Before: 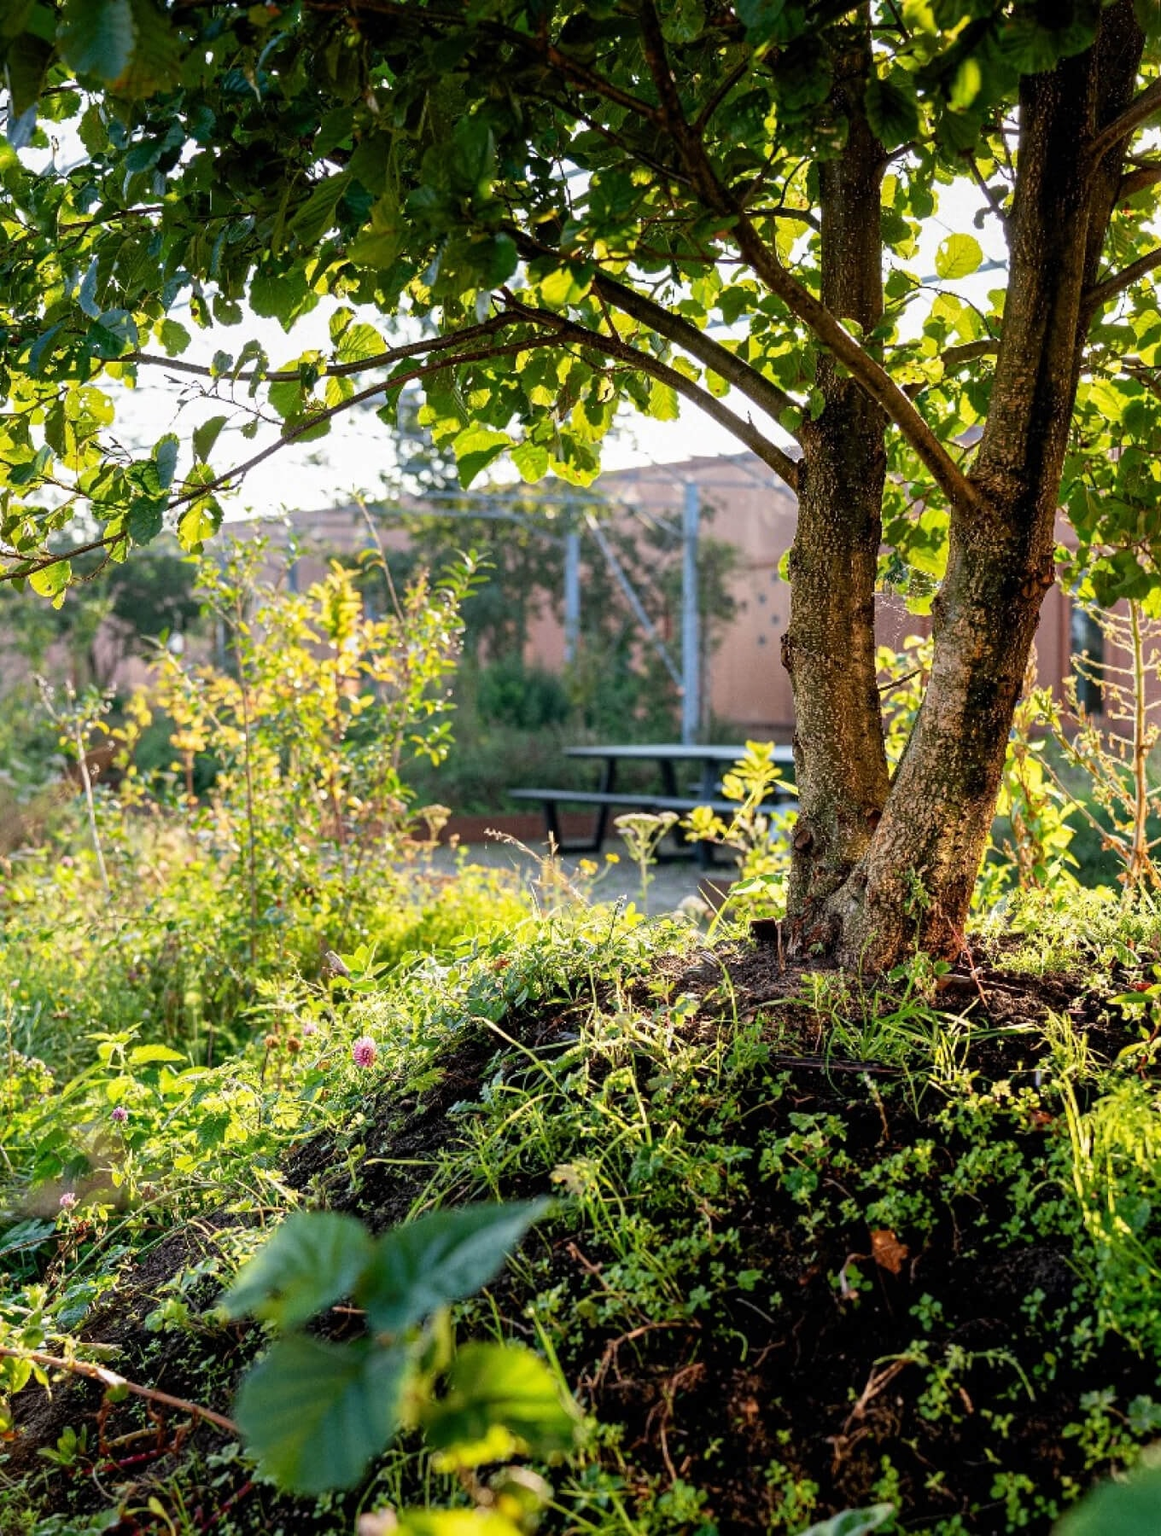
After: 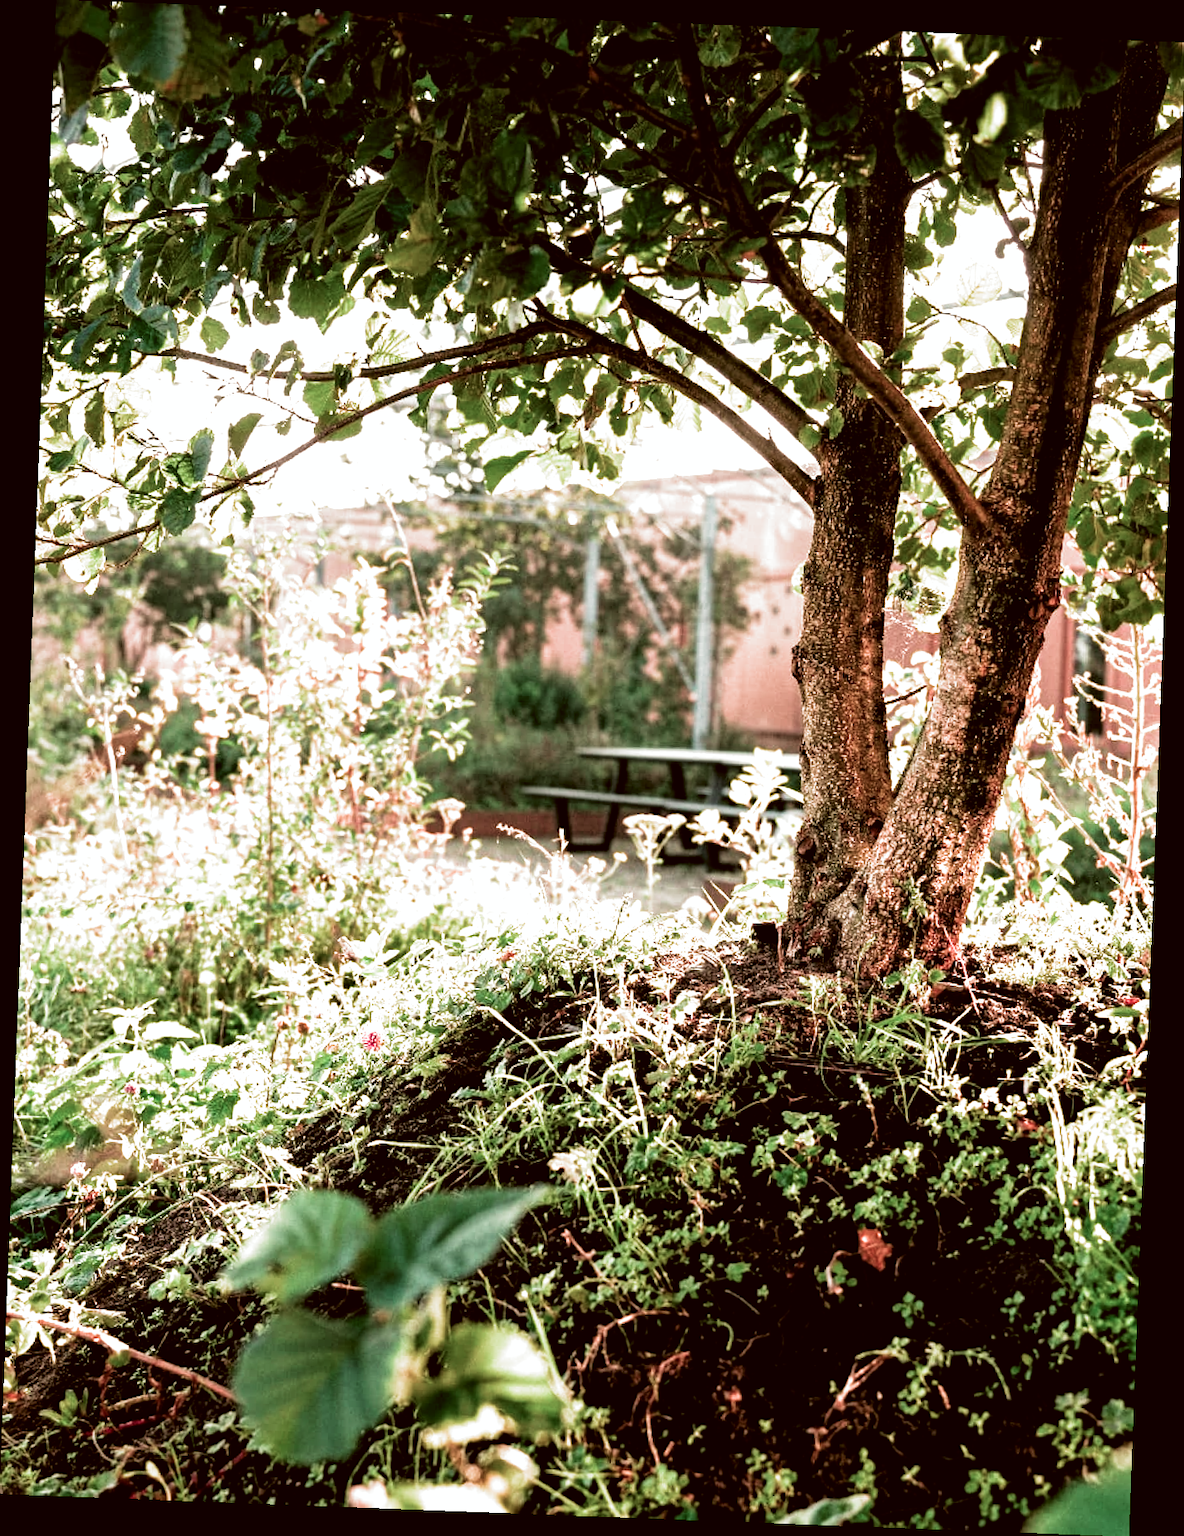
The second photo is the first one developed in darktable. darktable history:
color correction: highlights a* -0.482, highlights b* 0.161, shadows a* 4.66, shadows b* 20.72
color contrast: blue-yellow contrast 0.62
rotate and perspective: rotation 2.17°, automatic cropping off
filmic rgb: black relative exposure -8.2 EV, white relative exposure 2.2 EV, threshold 3 EV, hardness 7.11, latitude 75%, contrast 1.325, highlights saturation mix -2%, shadows ↔ highlights balance 30%, preserve chrominance RGB euclidean norm, color science v5 (2021), contrast in shadows safe, contrast in highlights safe, enable highlight reconstruction true
white balance: red 1.138, green 0.996, blue 0.812
exposure: black level correction 0, exposure 0.7 EV, compensate exposure bias true, compensate highlight preservation false
